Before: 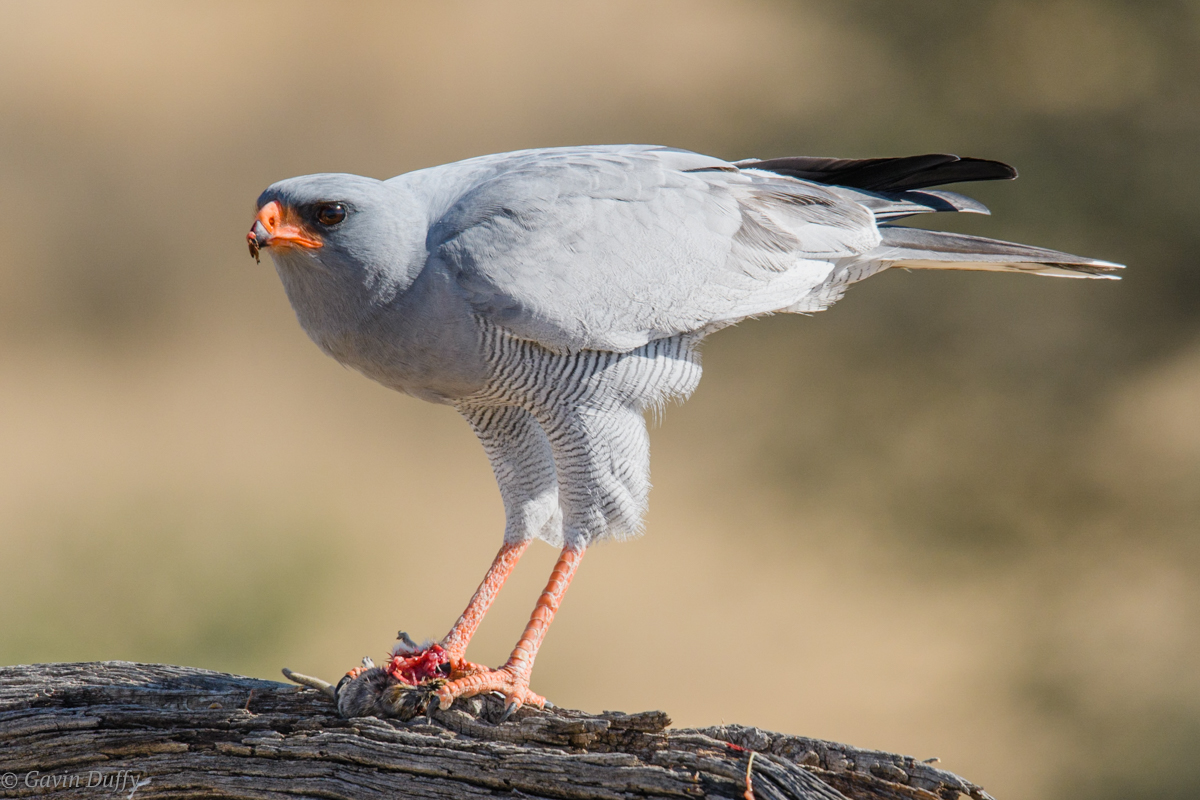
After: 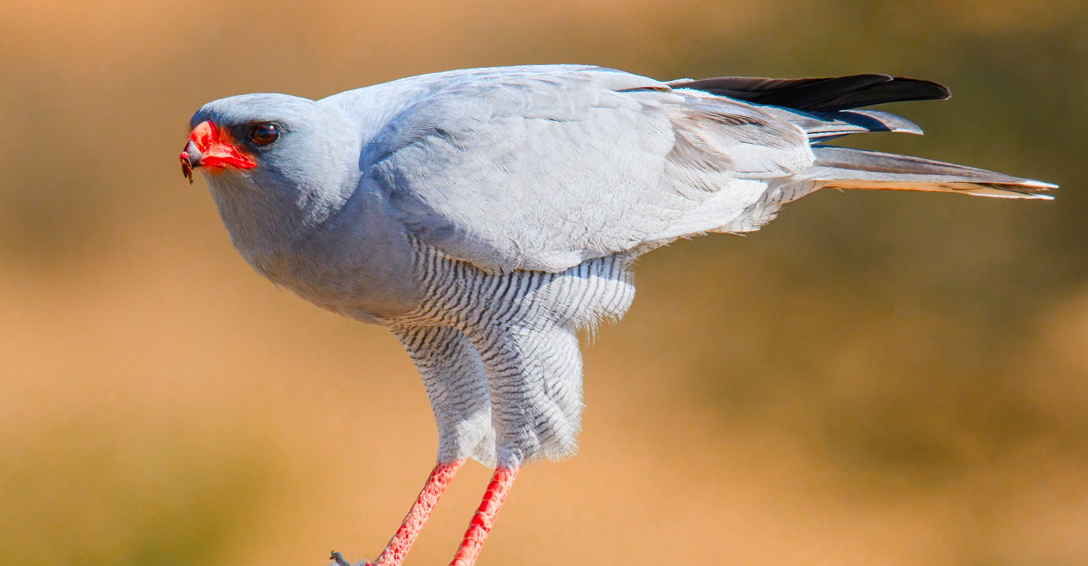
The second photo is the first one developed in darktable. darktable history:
color balance rgb: shadows fall-off 102.917%, perceptual saturation grading › global saturation 25.459%, mask middle-gray fulcrum 22.16%, global vibrance 20%
crop: left 5.592%, top 10.019%, right 3.701%, bottom 19.169%
color zones: curves: ch0 [(0.473, 0.374) (0.742, 0.784)]; ch1 [(0.354, 0.737) (0.742, 0.705)]; ch2 [(0.318, 0.421) (0.758, 0.532)]
